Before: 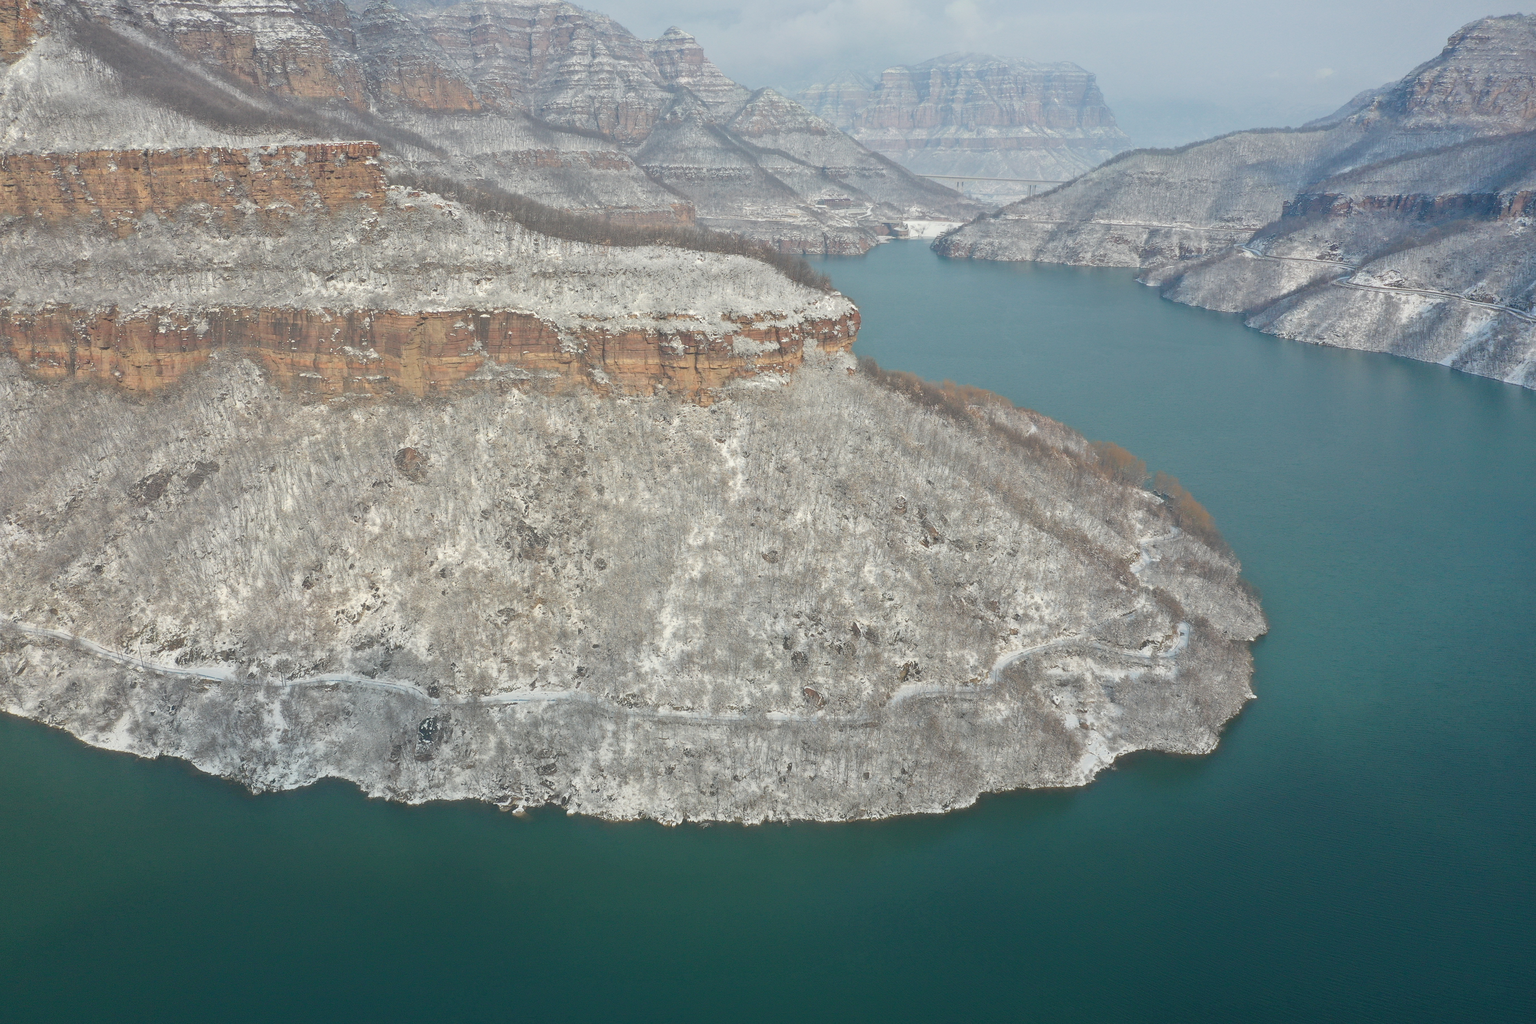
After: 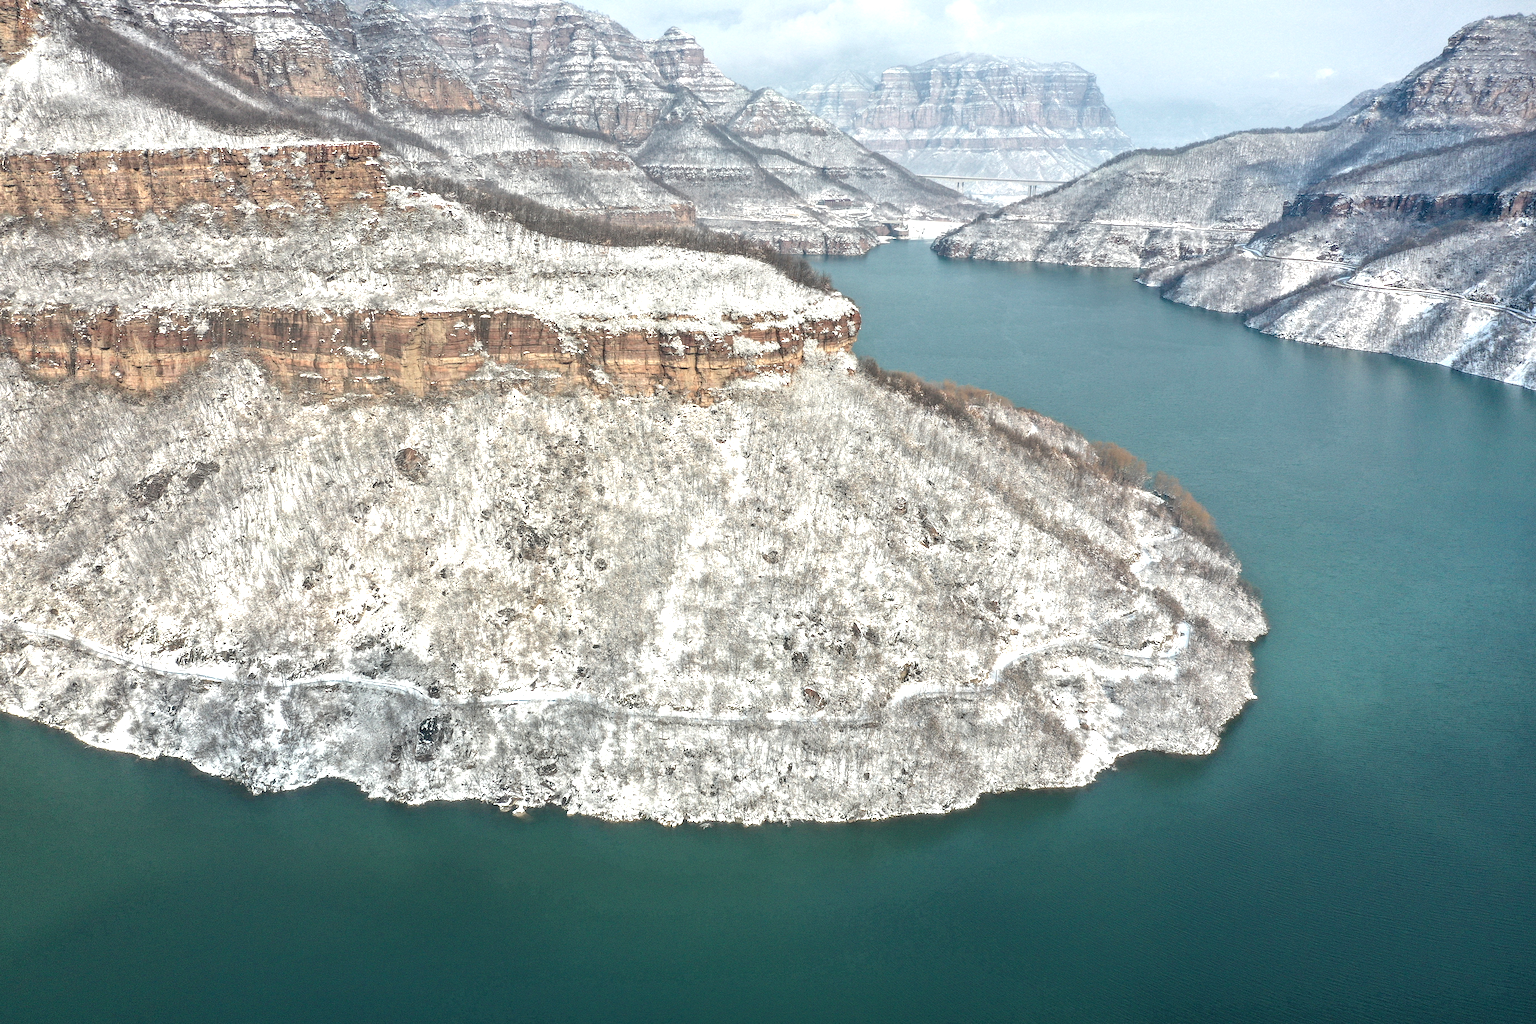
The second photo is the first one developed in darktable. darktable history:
exposure: black level correction -0.005, exposure 0.622 EV, compensate highlight preservation false
local contrast: highlights 20%, detail 197%
